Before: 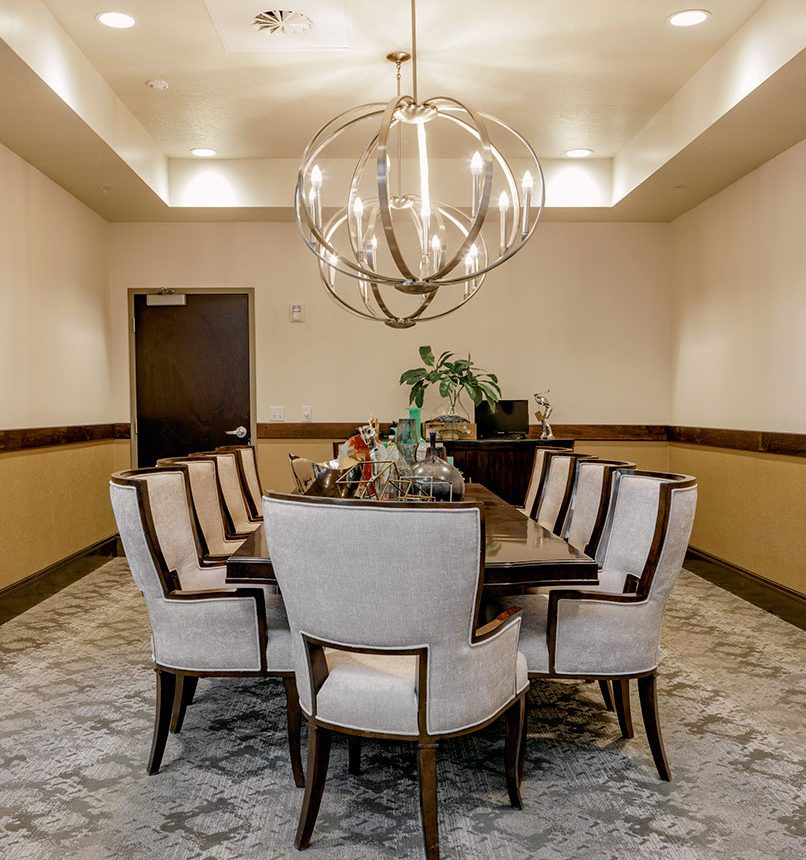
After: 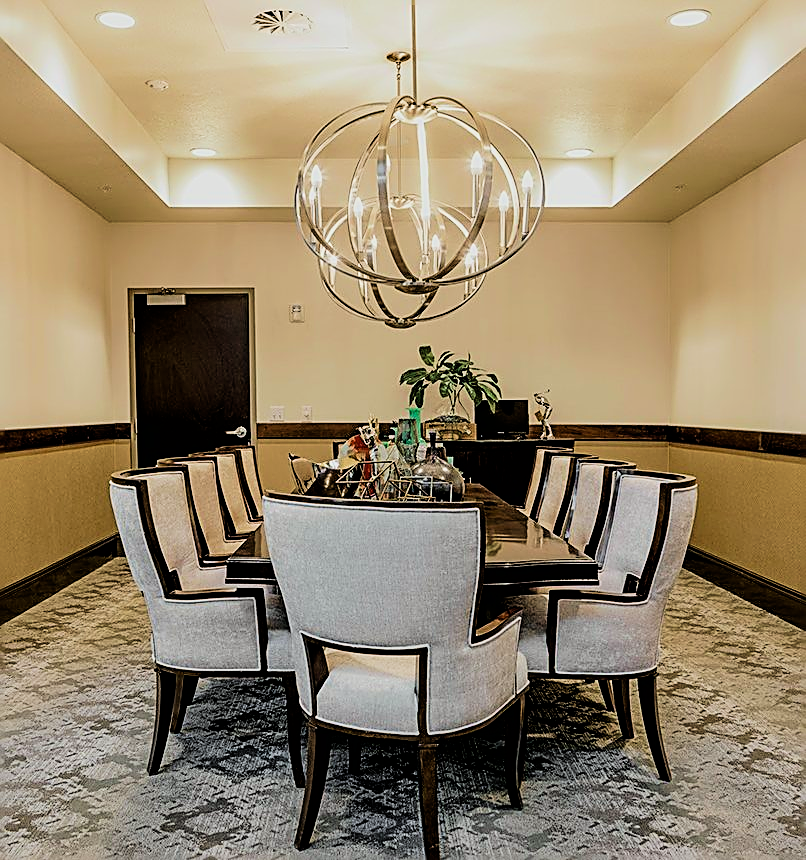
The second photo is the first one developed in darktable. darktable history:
filmic rgb: black relative exposure -5 EV, hardness 2.88, contrast 1.3
velvia: strength 45%
sharpen: amount 1
white balance: red 0.978, blue 0.999
